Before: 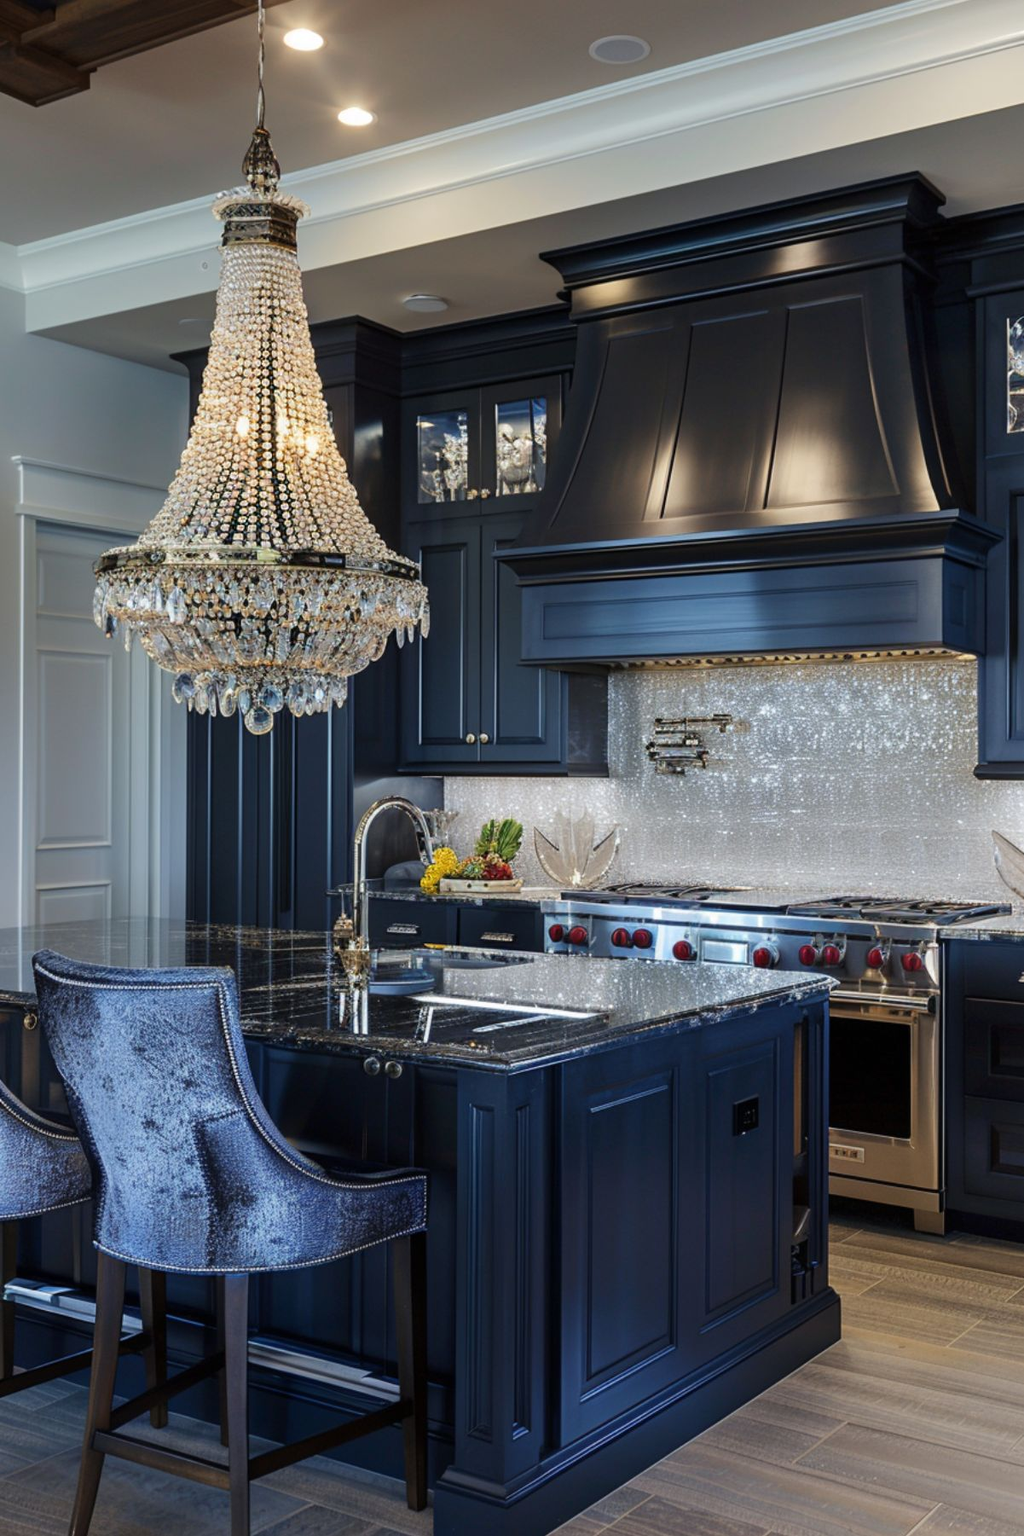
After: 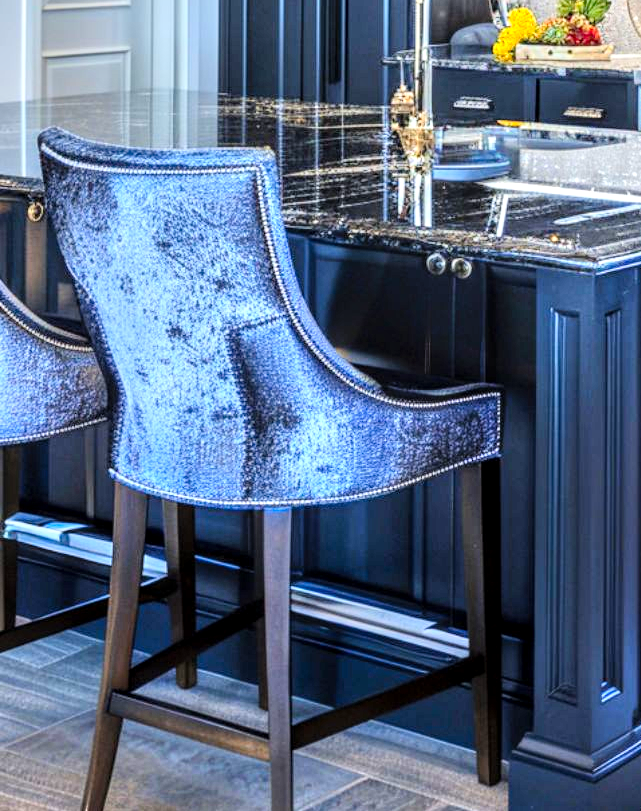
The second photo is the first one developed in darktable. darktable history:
rotate and perspective: automatic cropping off
local contrast: highlights 61%, detail 143%, midtone range 0.428
tone equalizer: -7 EV 0.15 EV, -6 EV 0.6 EV, -5 EV 1.15 EV, -4 EV 1.33 EV, -3 EV 1.15 EV, -2 EV 0.6 EV, -1 EV 0.15 EV, mask exposure compensation -0.5 EV
crop and rotate: top 54.778%, right 46.61%, bottom 0.159%
contrast brightness saturation: contrast 0.24, brightness 0.26, saturation 0.39
